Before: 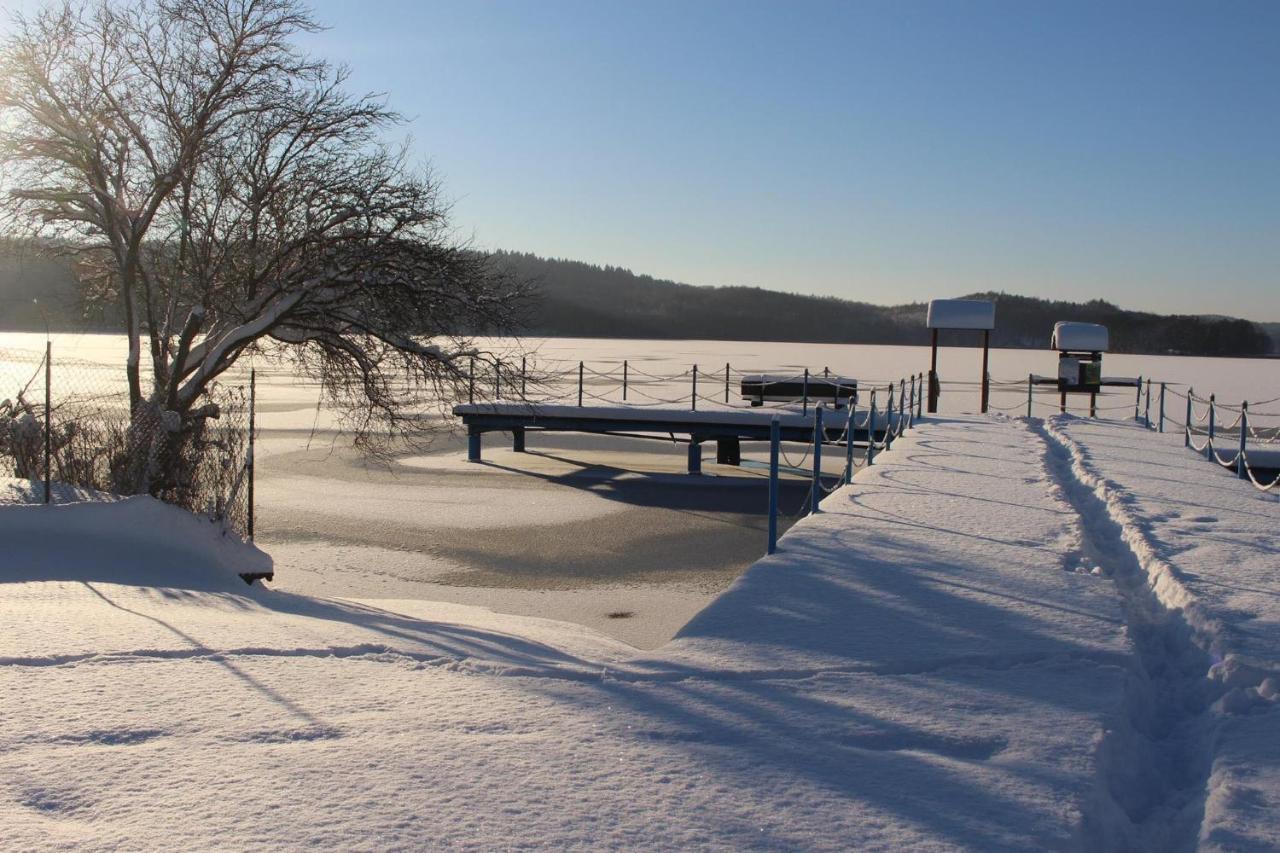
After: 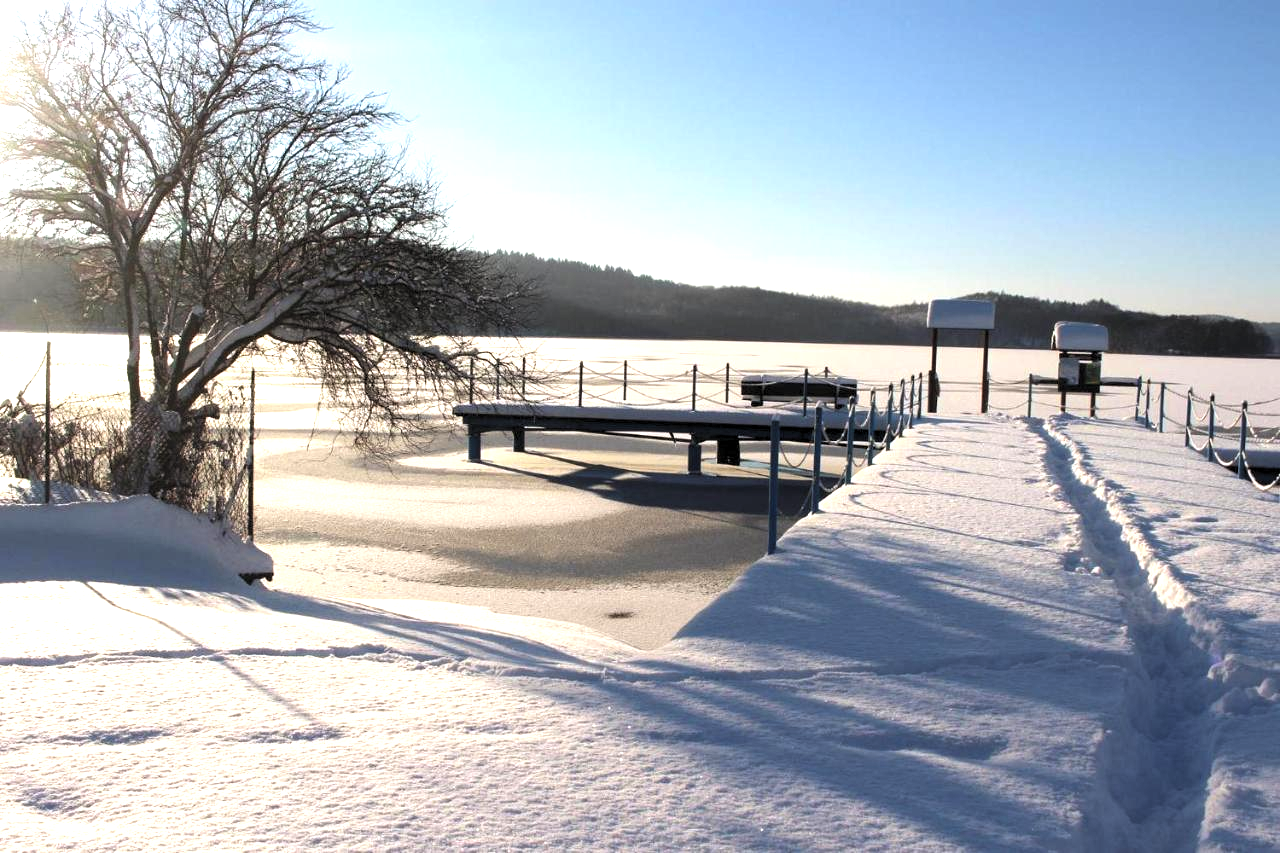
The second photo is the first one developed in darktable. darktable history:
exposure: black level correction 0, exposure 1.105 EV, compensate exposure bias true, compensate highlight preservation false
levels: mode automatic, black 0.082%, levels [0.072, 0.414, 0.976]
